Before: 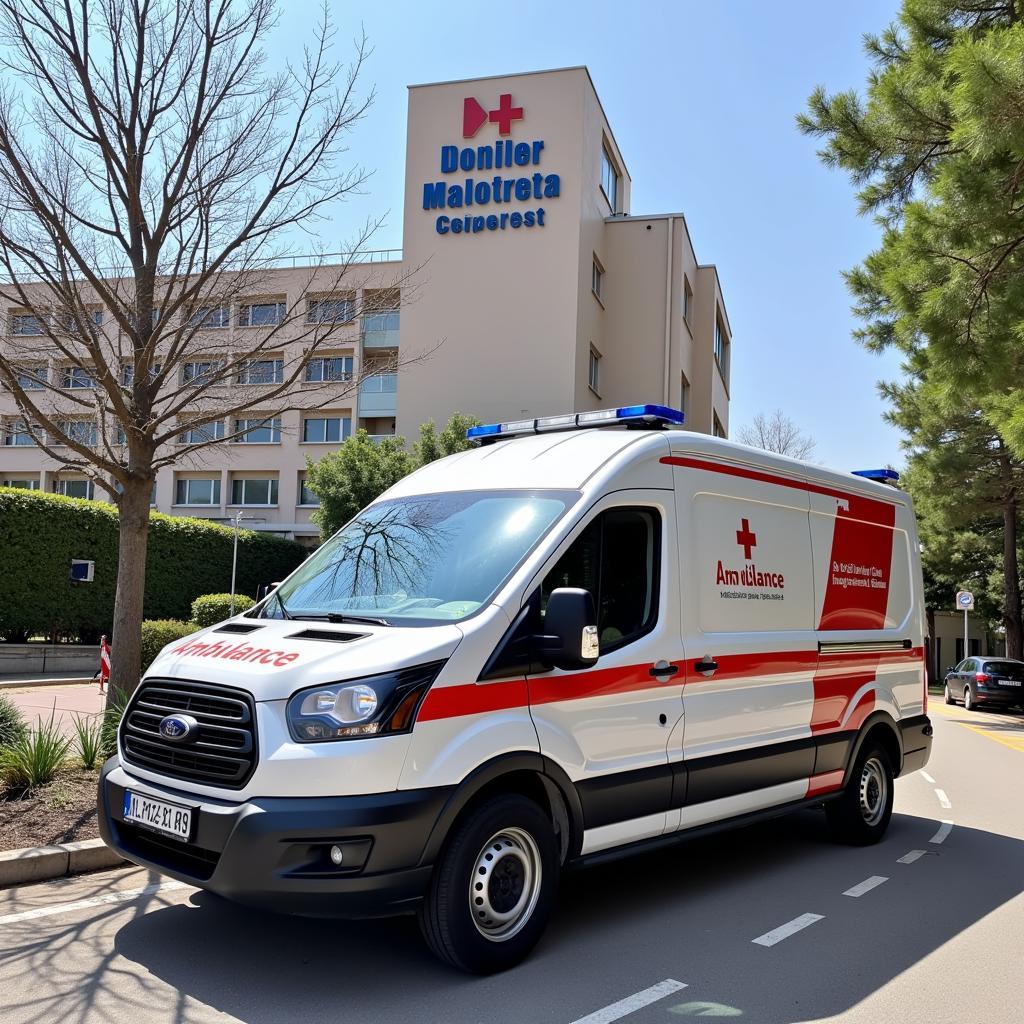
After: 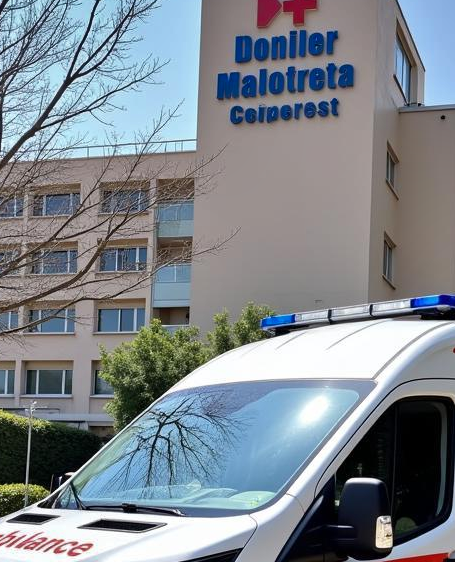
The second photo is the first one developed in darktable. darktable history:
crop: left 20.124%, top 10.804%, right 35.416%, bottom 34.307%
shadows and highlights: shadows 20.74, highlights -82.41, highlights color adjustment 49.07%, soften with gaussian
